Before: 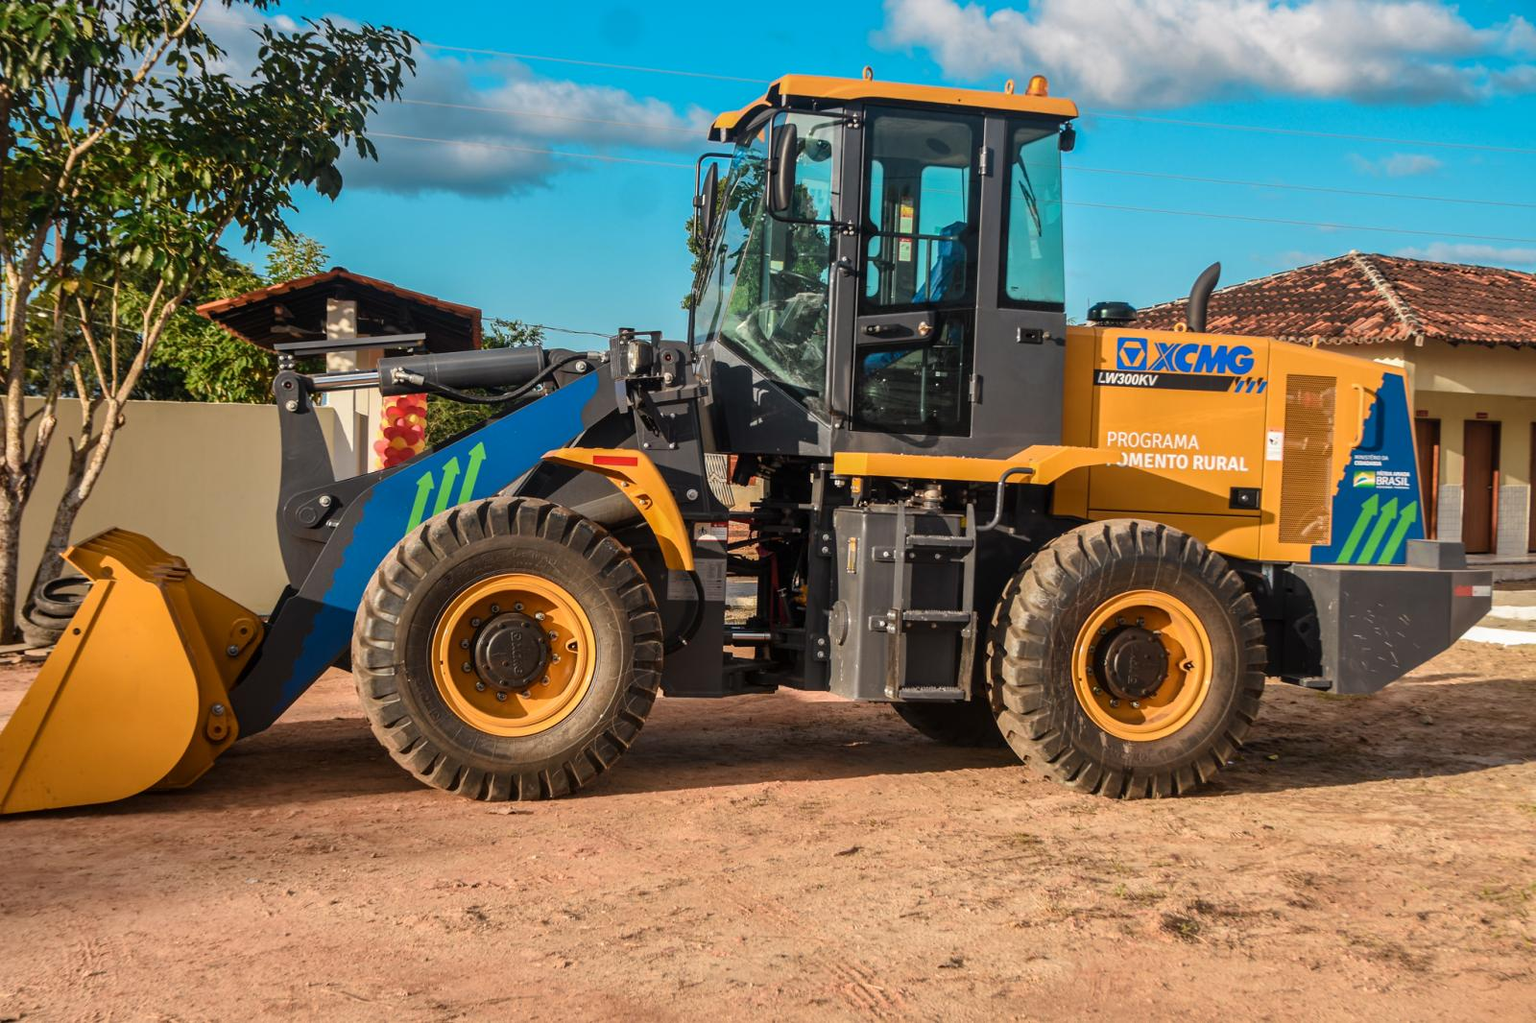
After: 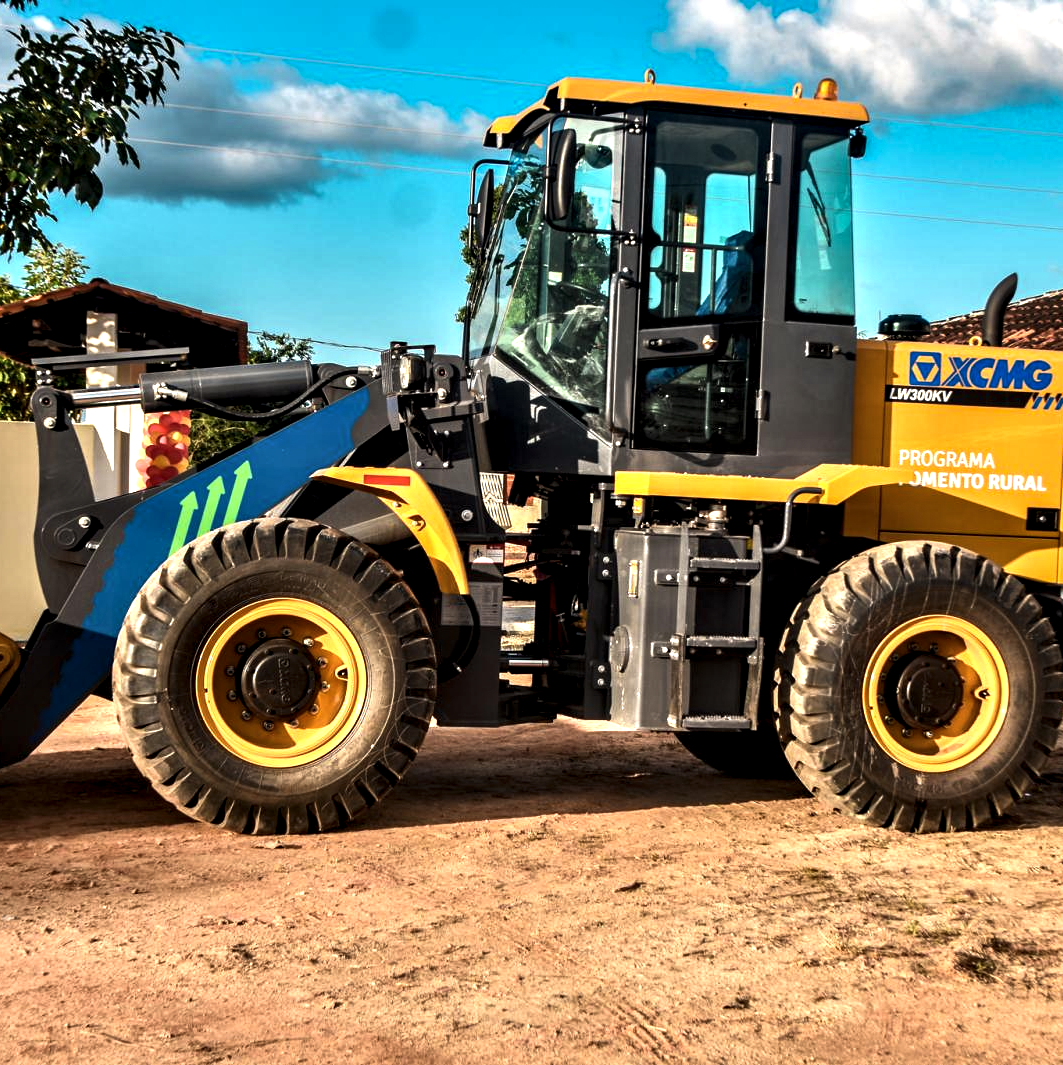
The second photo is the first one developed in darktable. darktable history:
crop and rotate: left 15.936%, right 17.577%
contrast equalizer: y [[0.601, 0.6, 0.598, 0.598, 0.6, 0.601], [0.5 ×6], [0.5 ×6], [0 ×6], [0 ×6]]
color correction: highlights b* 3.02
color balance rgb: perceptual saturation grading › global saturation 0.189%, perceptual brilliance grading › highlights 14.03%, perceptual brilliance grading › shadows -18.647%, global vibrance 14.802%
